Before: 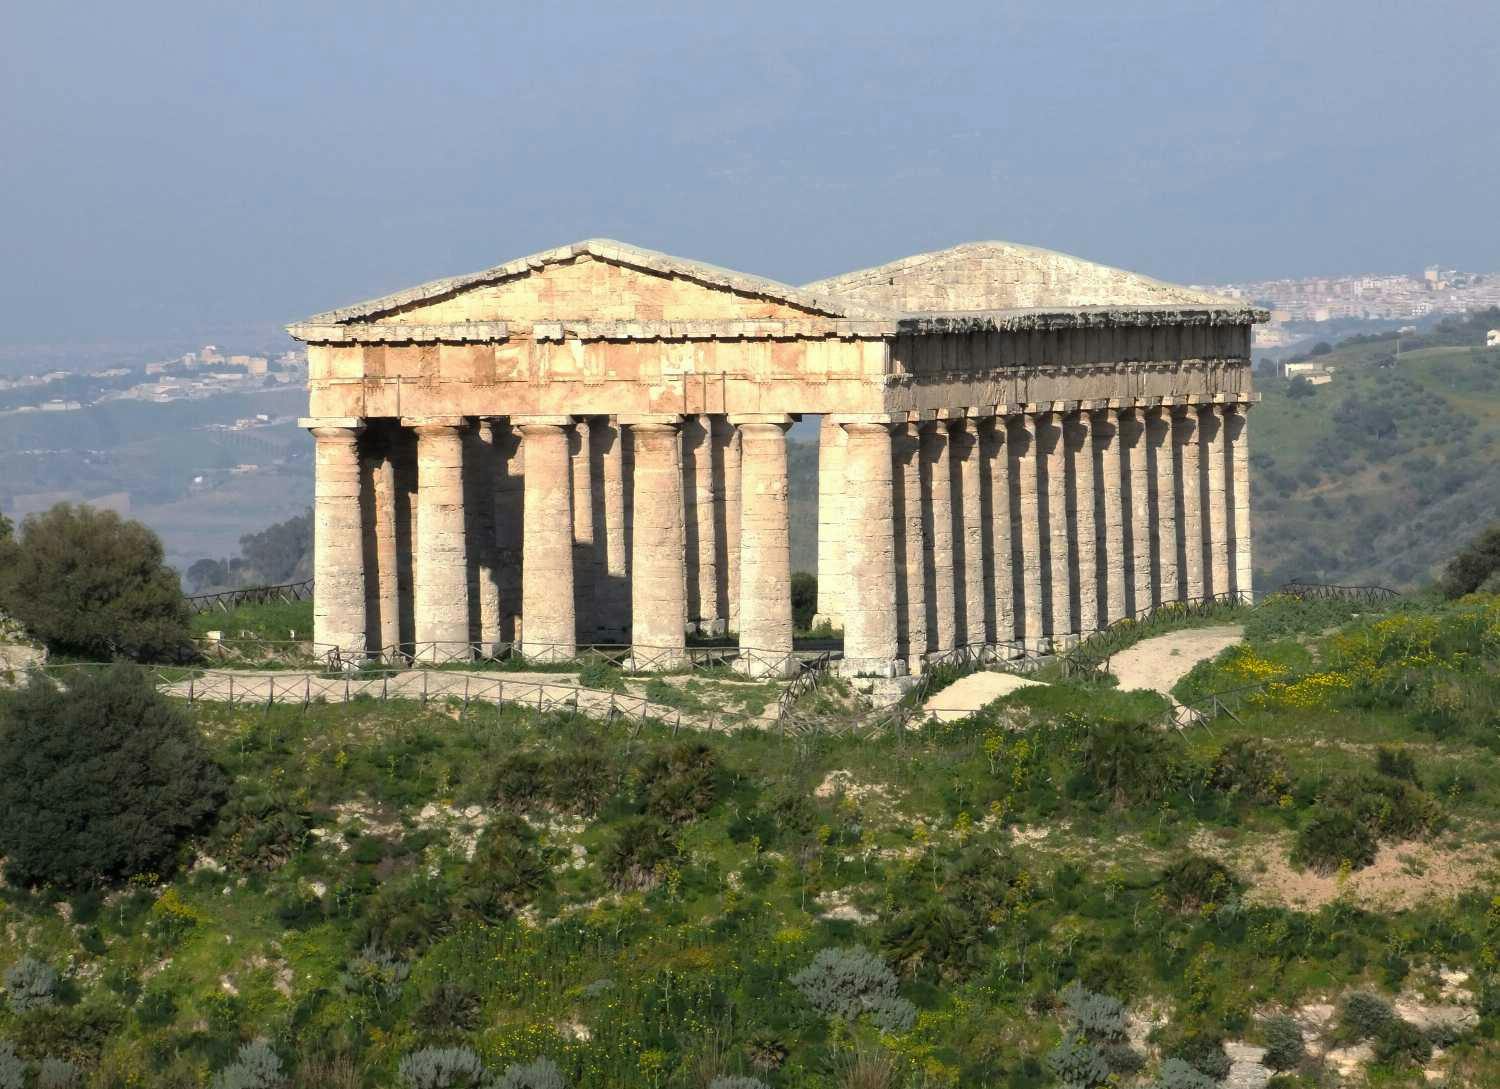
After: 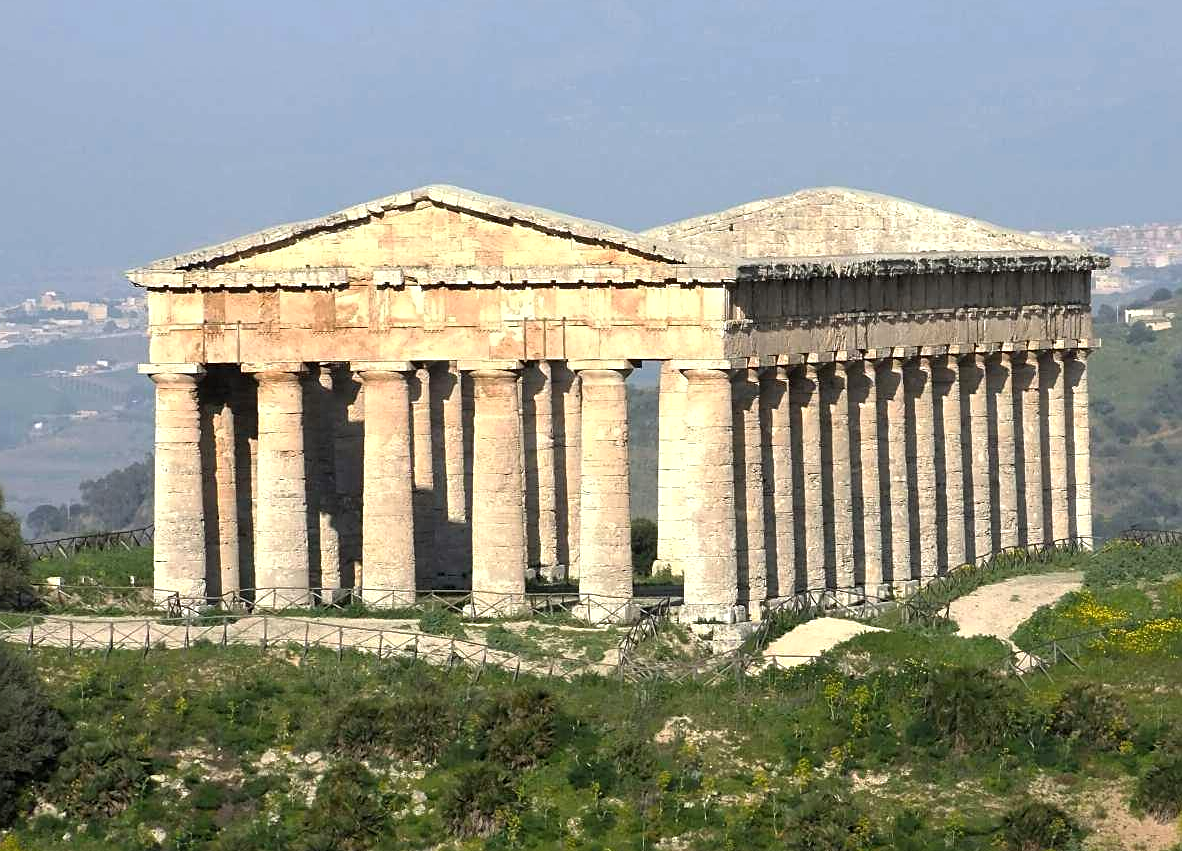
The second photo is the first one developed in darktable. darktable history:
exposure: exposure 0.202 EV, compensate highlight preservation false
sharpen: on, module defaults
crop and rotate: left 10.7%, top 4.997%, right 10.47%, bottom 16.85%
